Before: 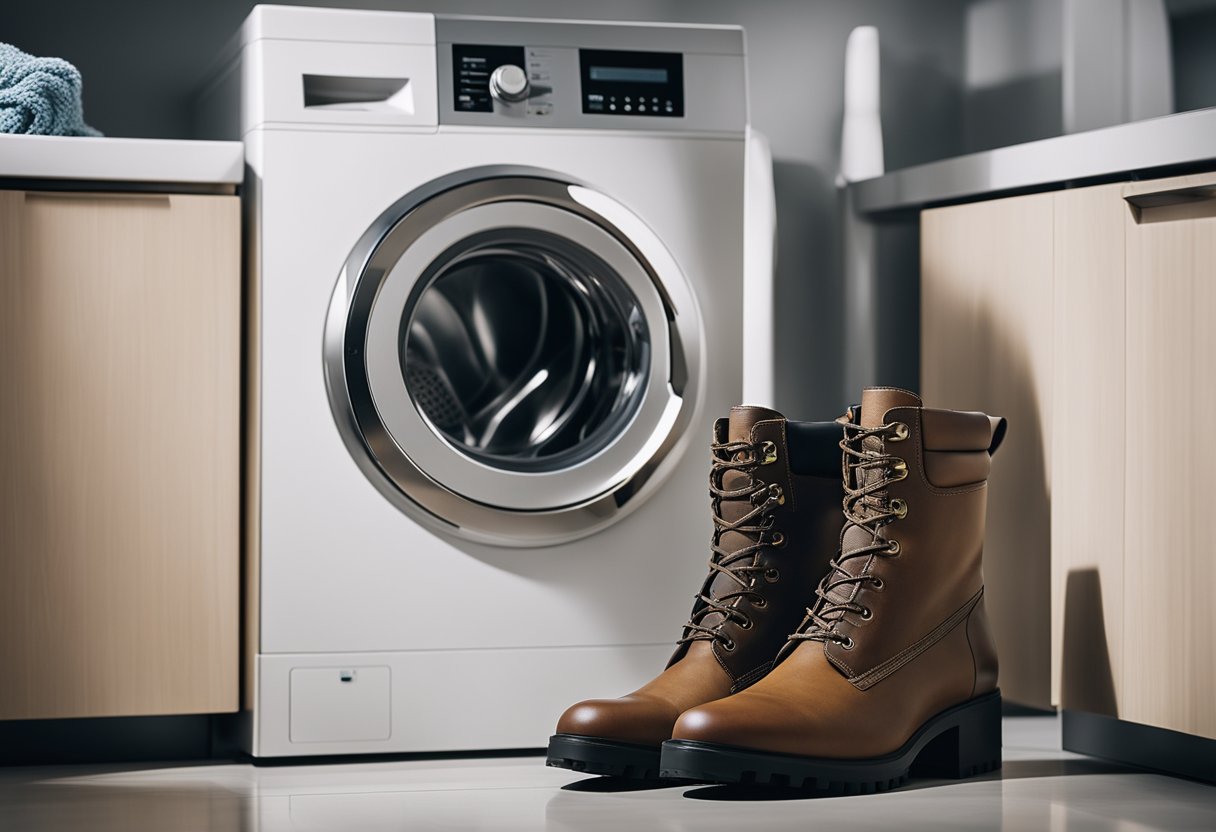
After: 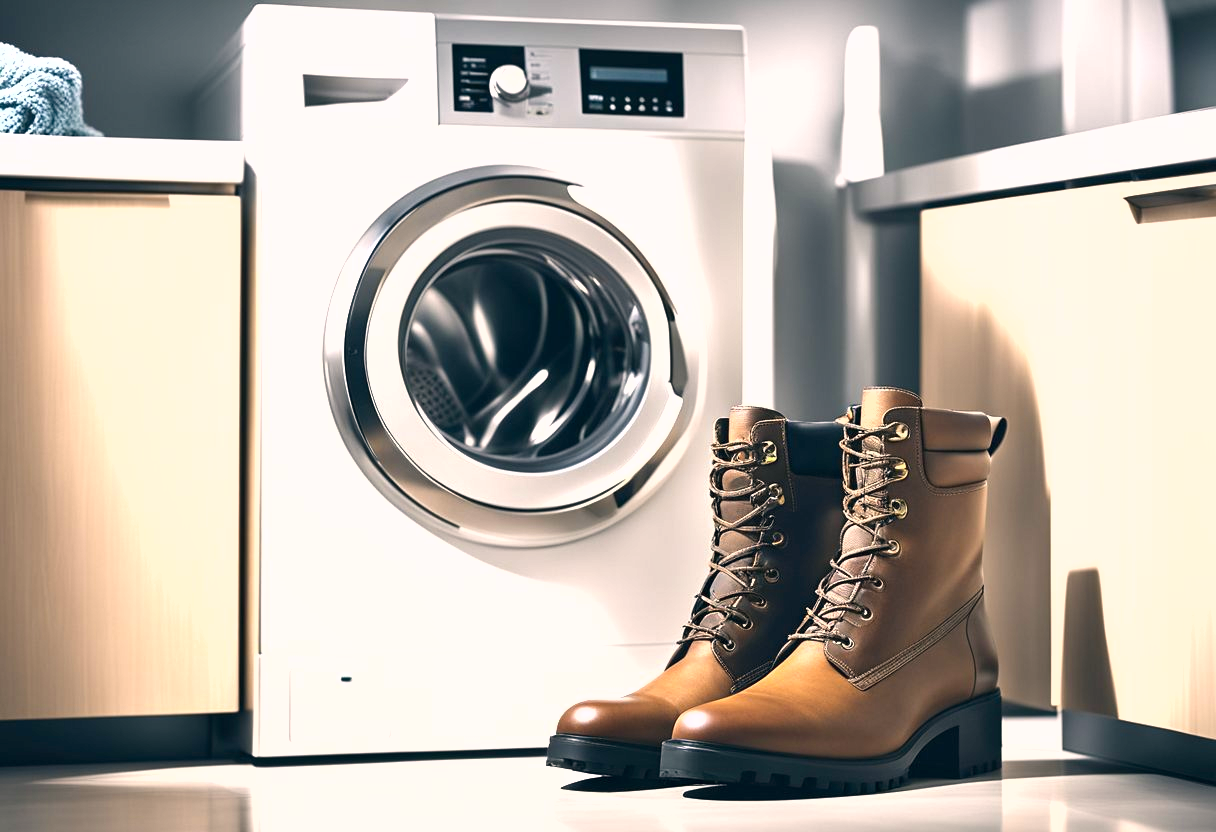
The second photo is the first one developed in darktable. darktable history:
color correction: highlights a* 5.46, highlights b* 5.33, shadows a* -4.37, shadows b* -5.05
shadows and highlights: radius 127.66, shadows 30.47, highlights -31.2, low approximation 0.01, soften with gaussian
exposure: black level correction 0, exposure 1.451 EV, compensate highlight preservation false
